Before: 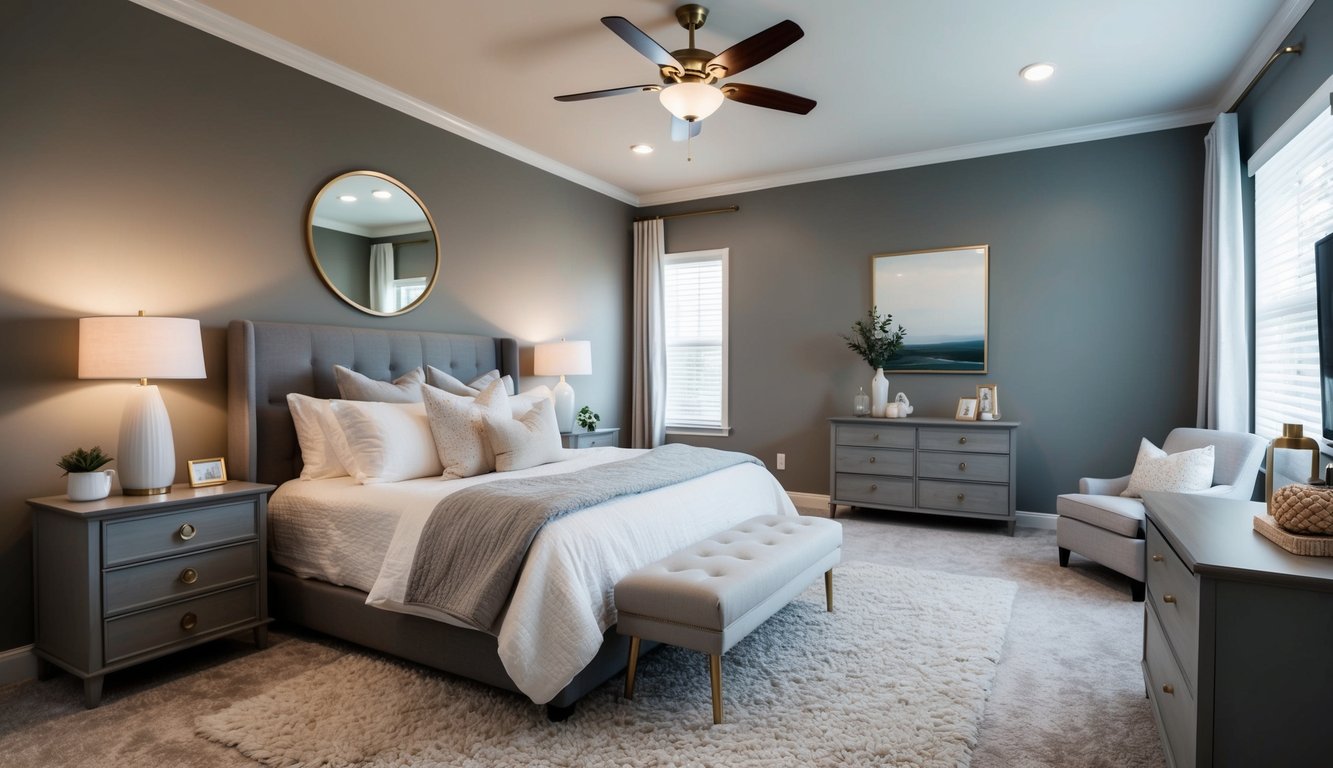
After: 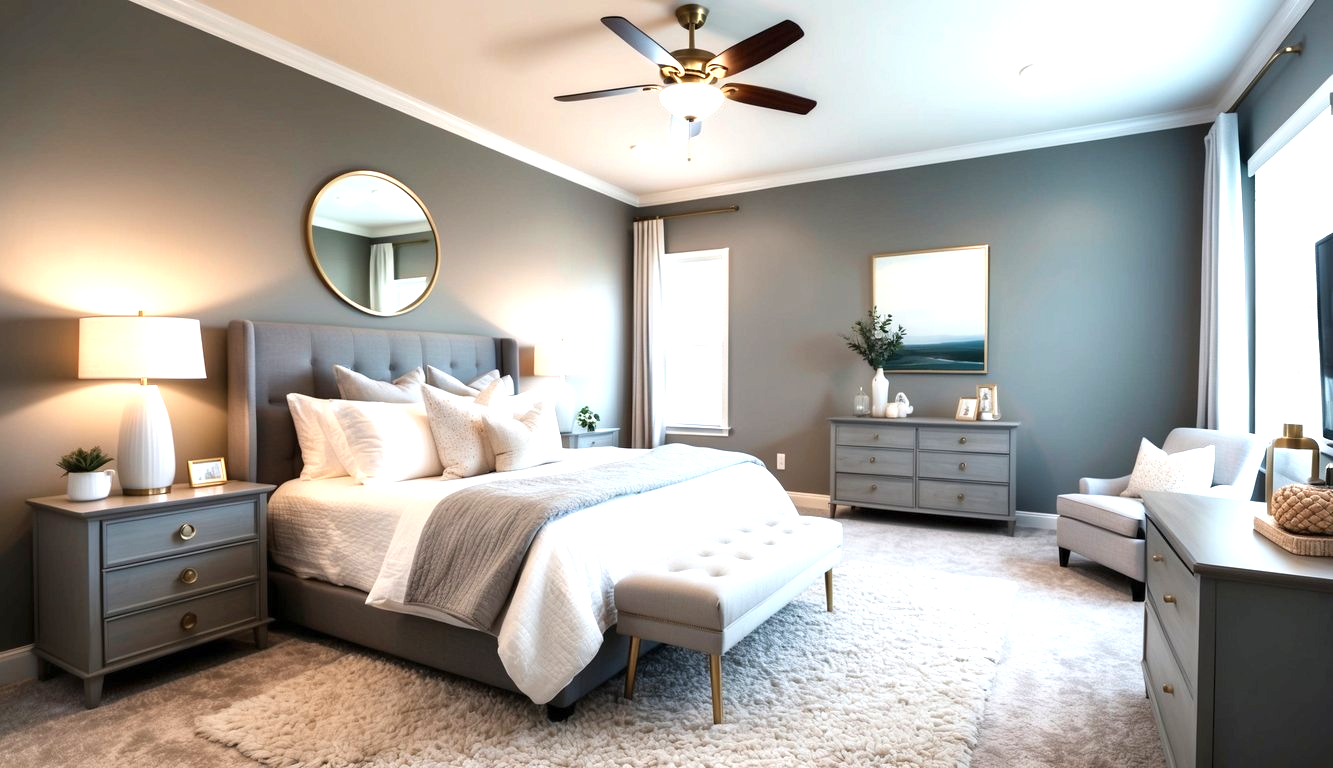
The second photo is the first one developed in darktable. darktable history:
tone equalizer: on, module defaults
exposure: exposure 1 EV, compensate highlight preservation false
